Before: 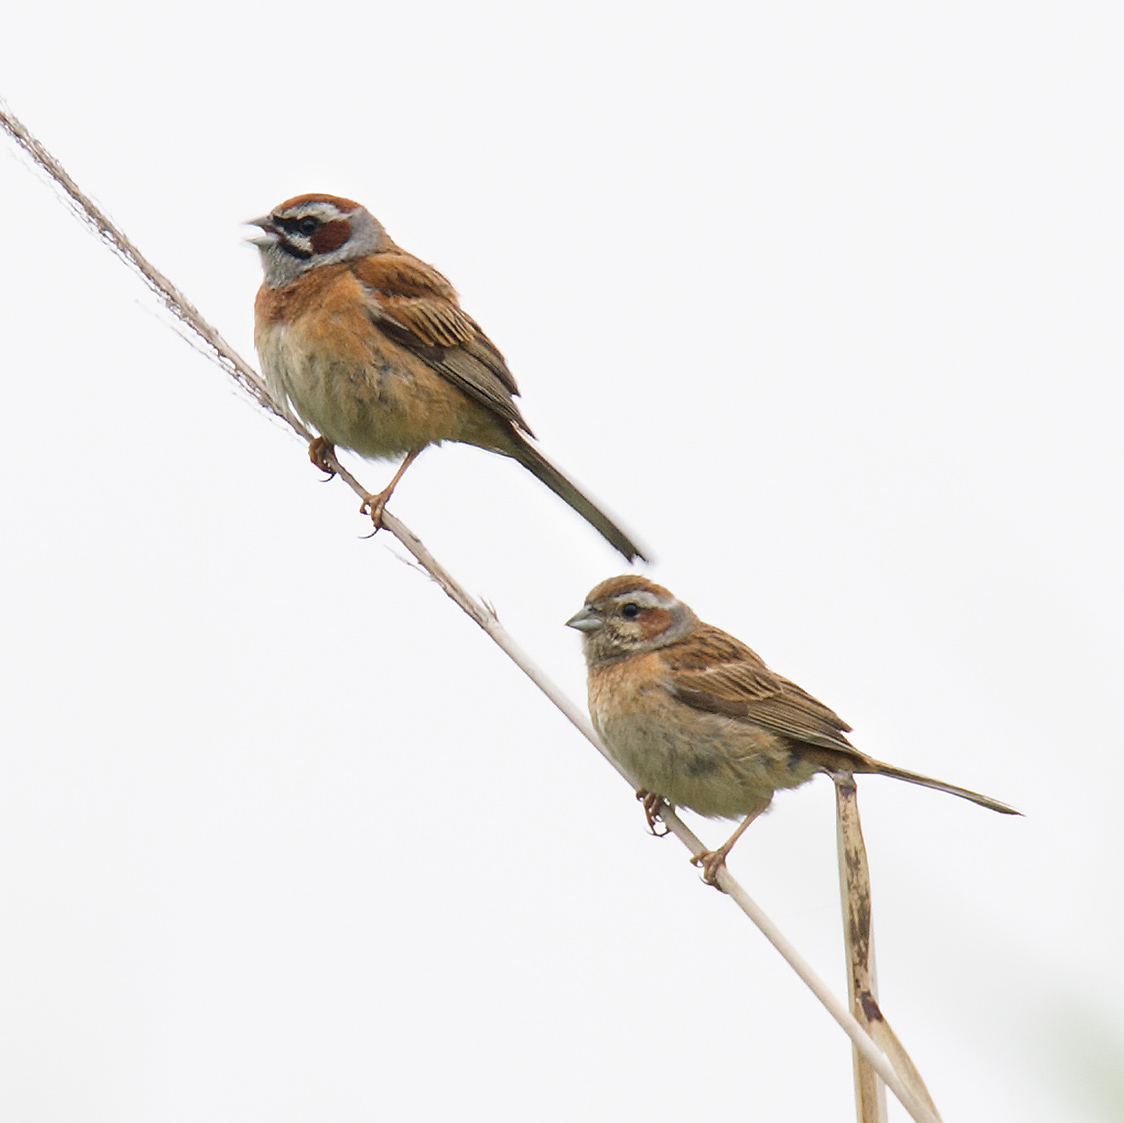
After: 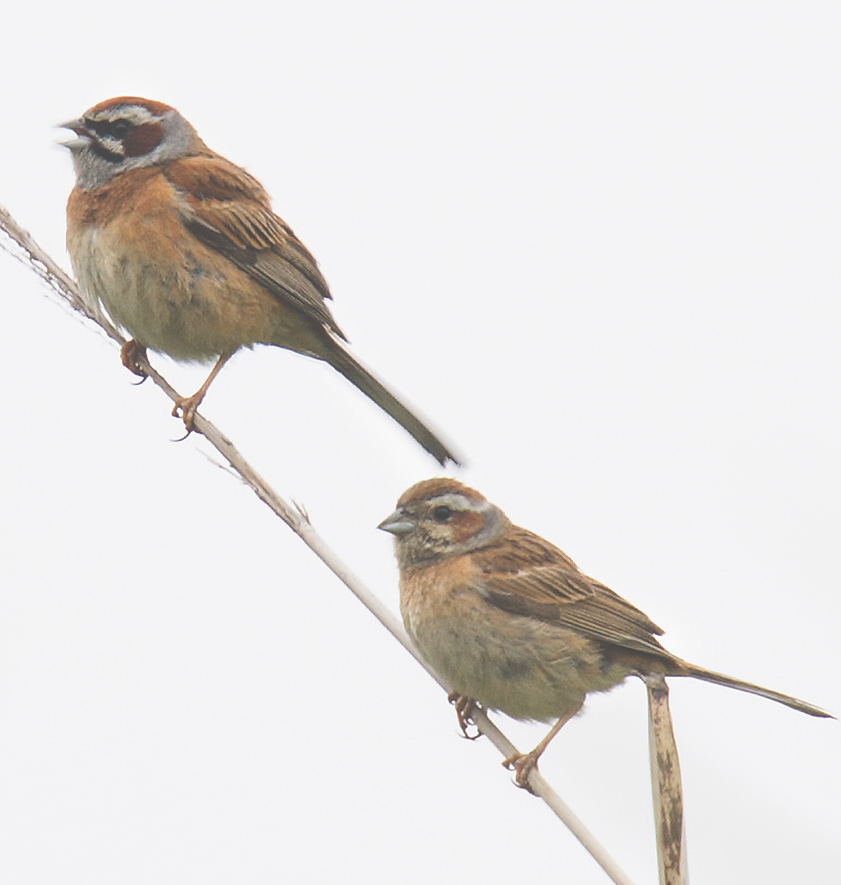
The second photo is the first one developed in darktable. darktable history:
crop: left 16.768%, top 8.653%, right 8.362%, bottom 12.485%
exposure: black level correction -0.062, exposure -0.05 EV, compensate highlight preservation false
